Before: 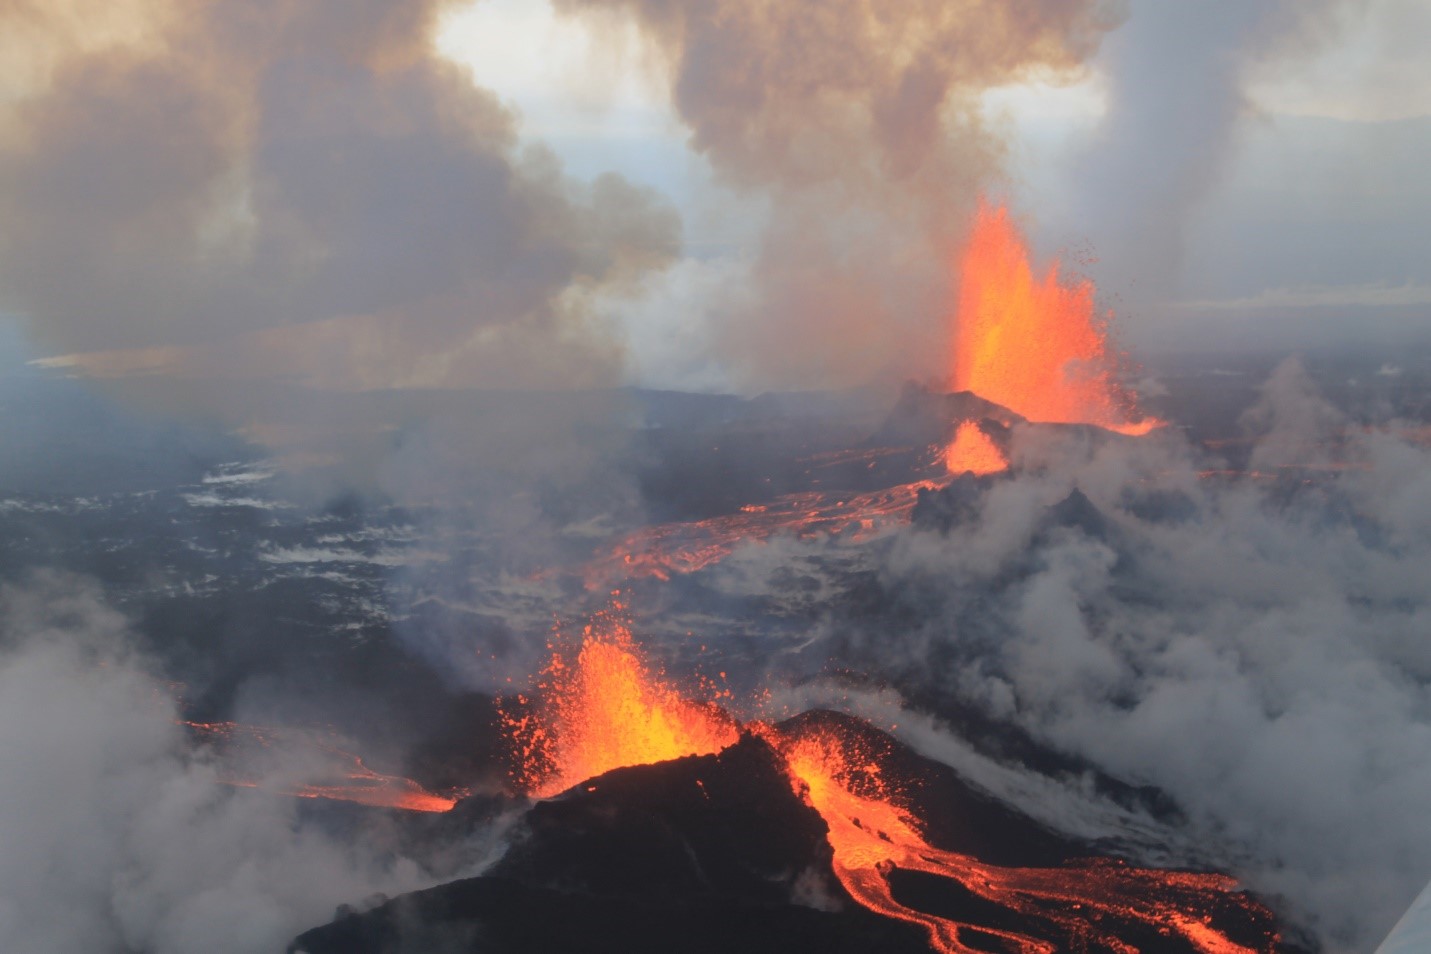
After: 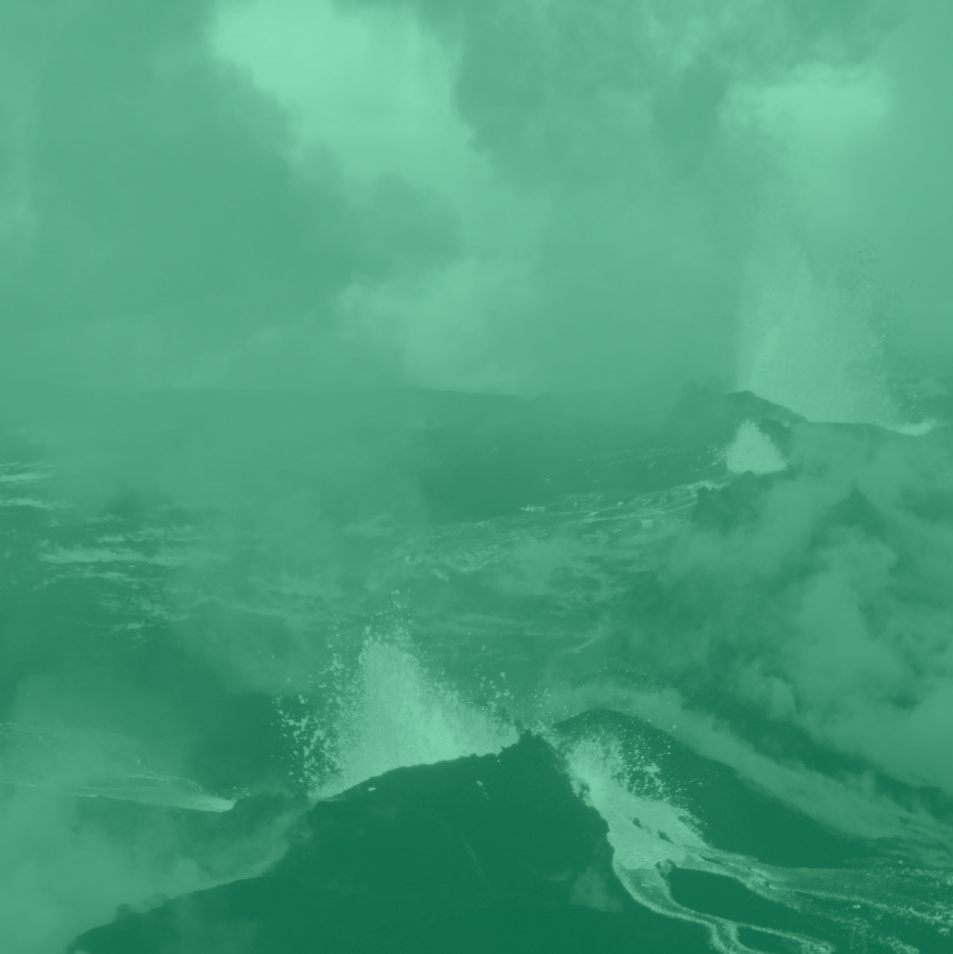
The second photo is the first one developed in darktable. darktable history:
colorize: hue 147.6°, saturation 65%, lightness 21.64%
crop: left 15.419%, right 17.914%
